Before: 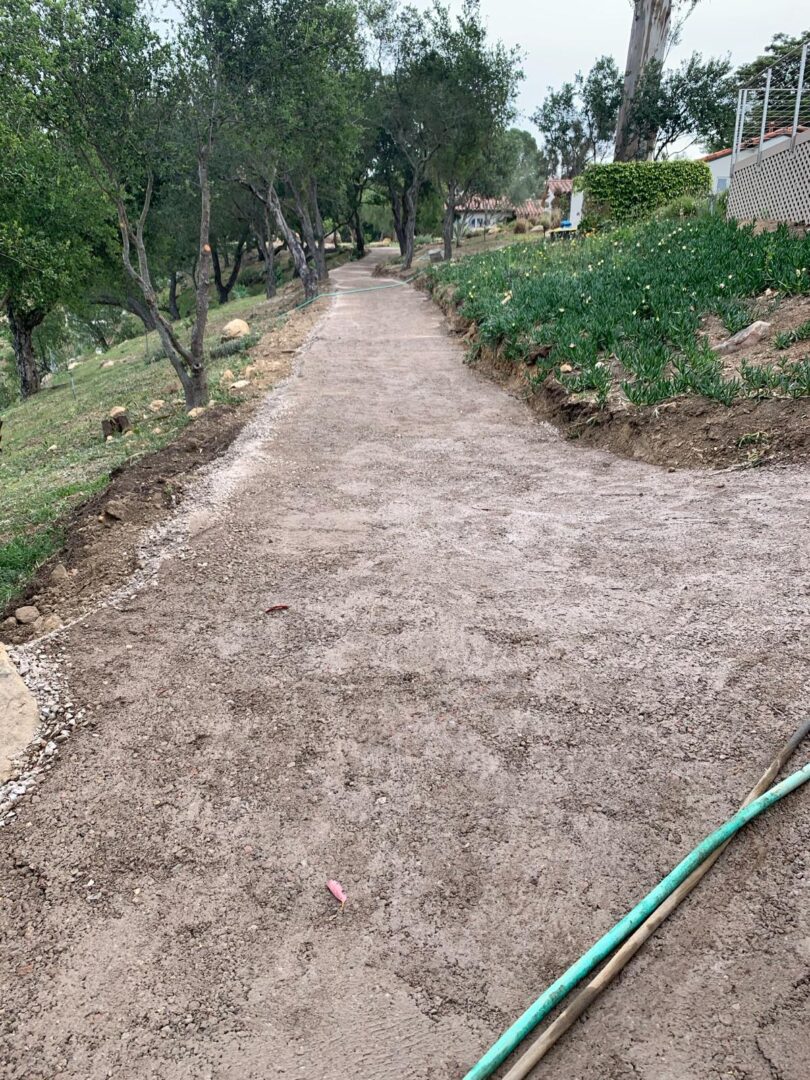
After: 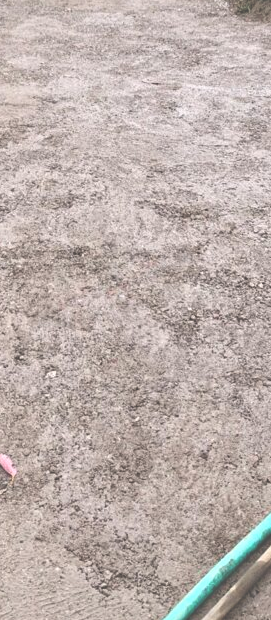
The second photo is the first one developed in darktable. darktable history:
exposure: black level correction -0.042, exposure 0.063 EV, compensate exposure bias true, compensate highlight preservation false
tone equalizer: -8 EV 0.996 EV, -7 EV 1.03 EV, -6 EV 1 EV, -5 EV 0.962 EV, -4 EV 0.998 EV, -3 EV 0.732 EV, -2 EV 0.523 EV, -1 EV 0.228 EV
crop: left 40.789%, top 39.515%, right 25.69%, bottom 3.024%
